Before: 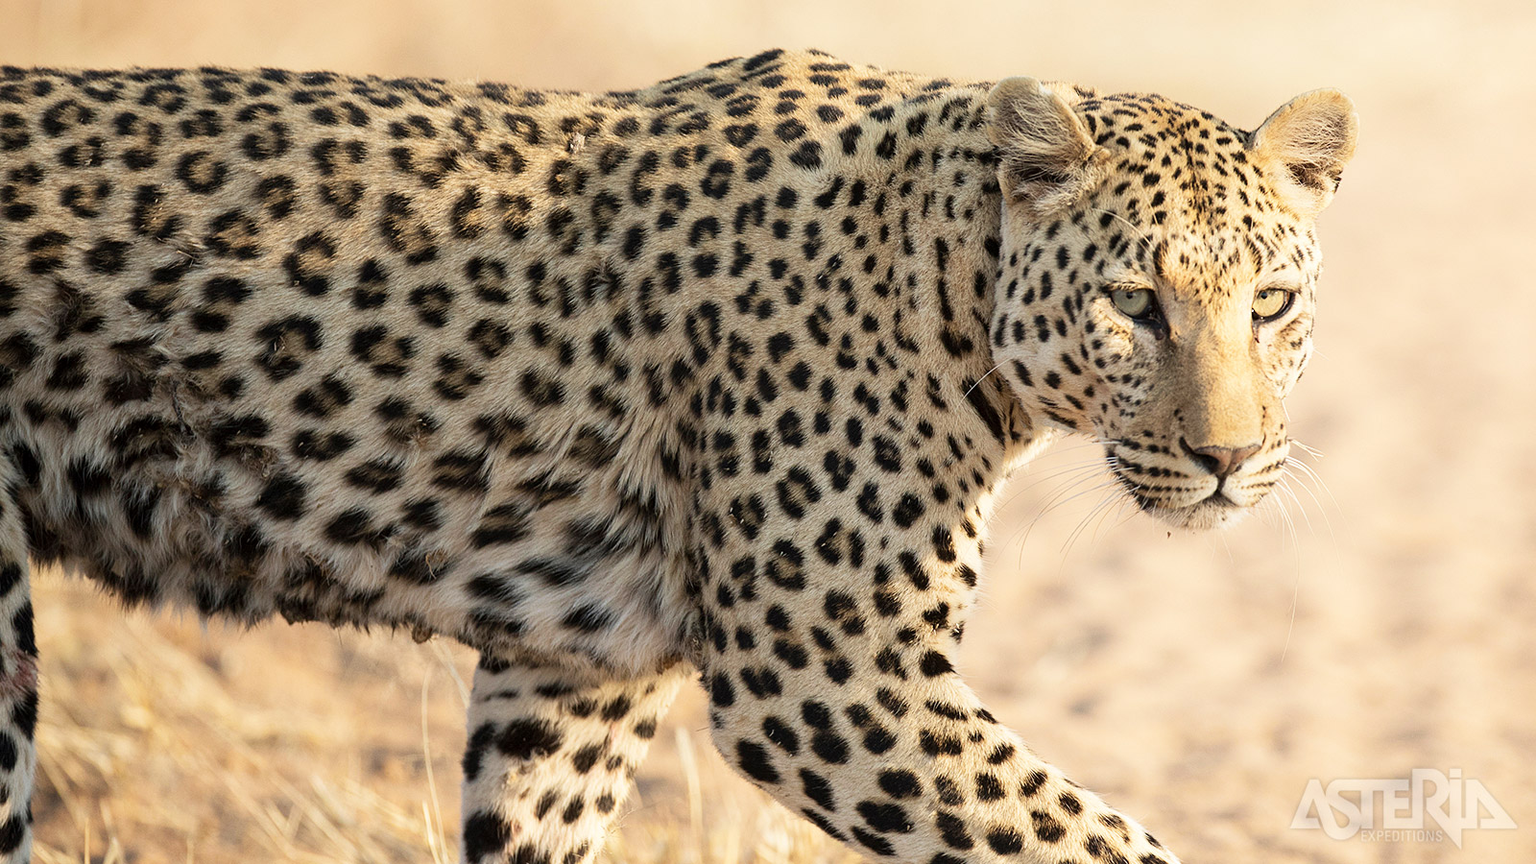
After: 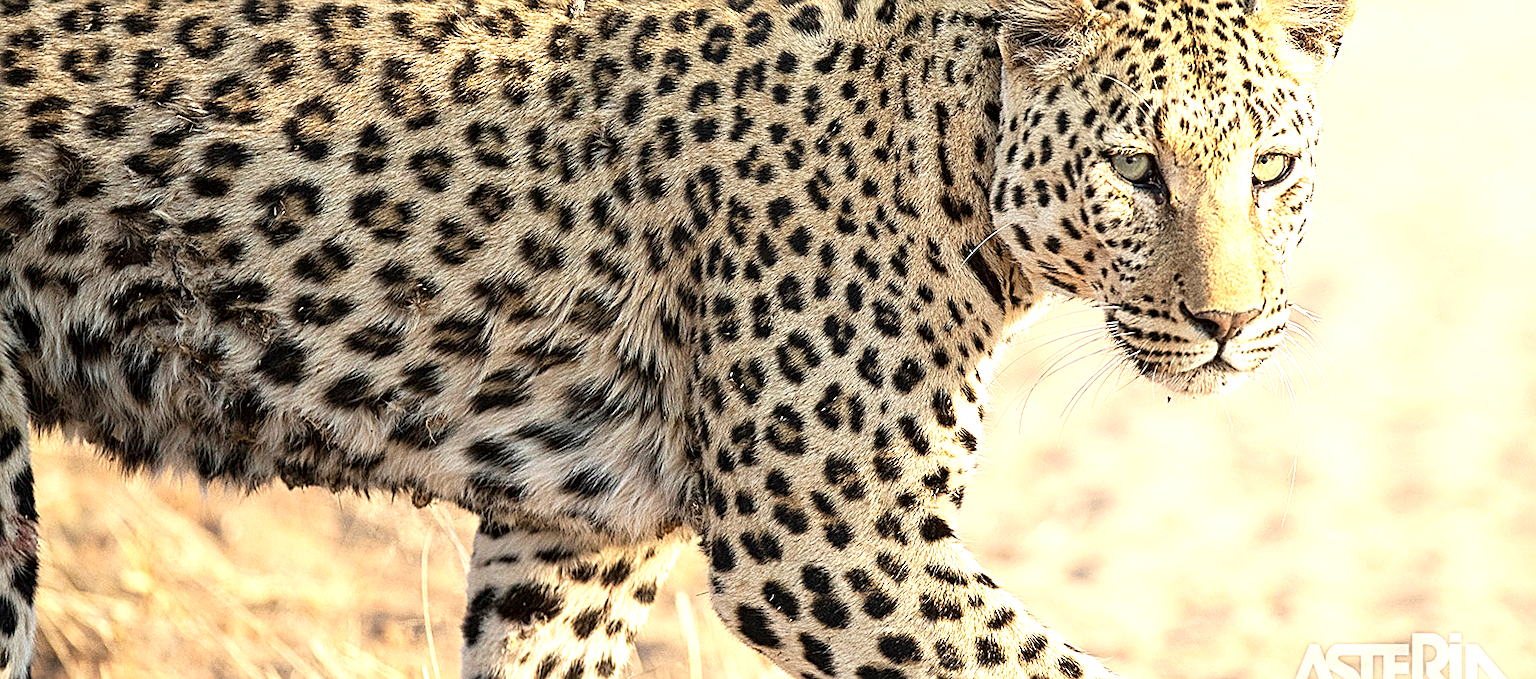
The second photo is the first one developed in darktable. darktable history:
crop and rotate: top 15.753%, bottom 5.524%
contrast equalizer: y [[0.5, 0.5, 0.5, 0.539, 0.64, 0.611], [0.5 ×6], [0.5 ×6], [0 ×6], [0 ×6]], mix 0.759
exposure: exposure 0.577 EV, compensate highlight preservation false
contrast brightness saturation: saturation -0.178
color correction: highlights b* -0.032, saturation 1.27
sharpen: on, module defaults
